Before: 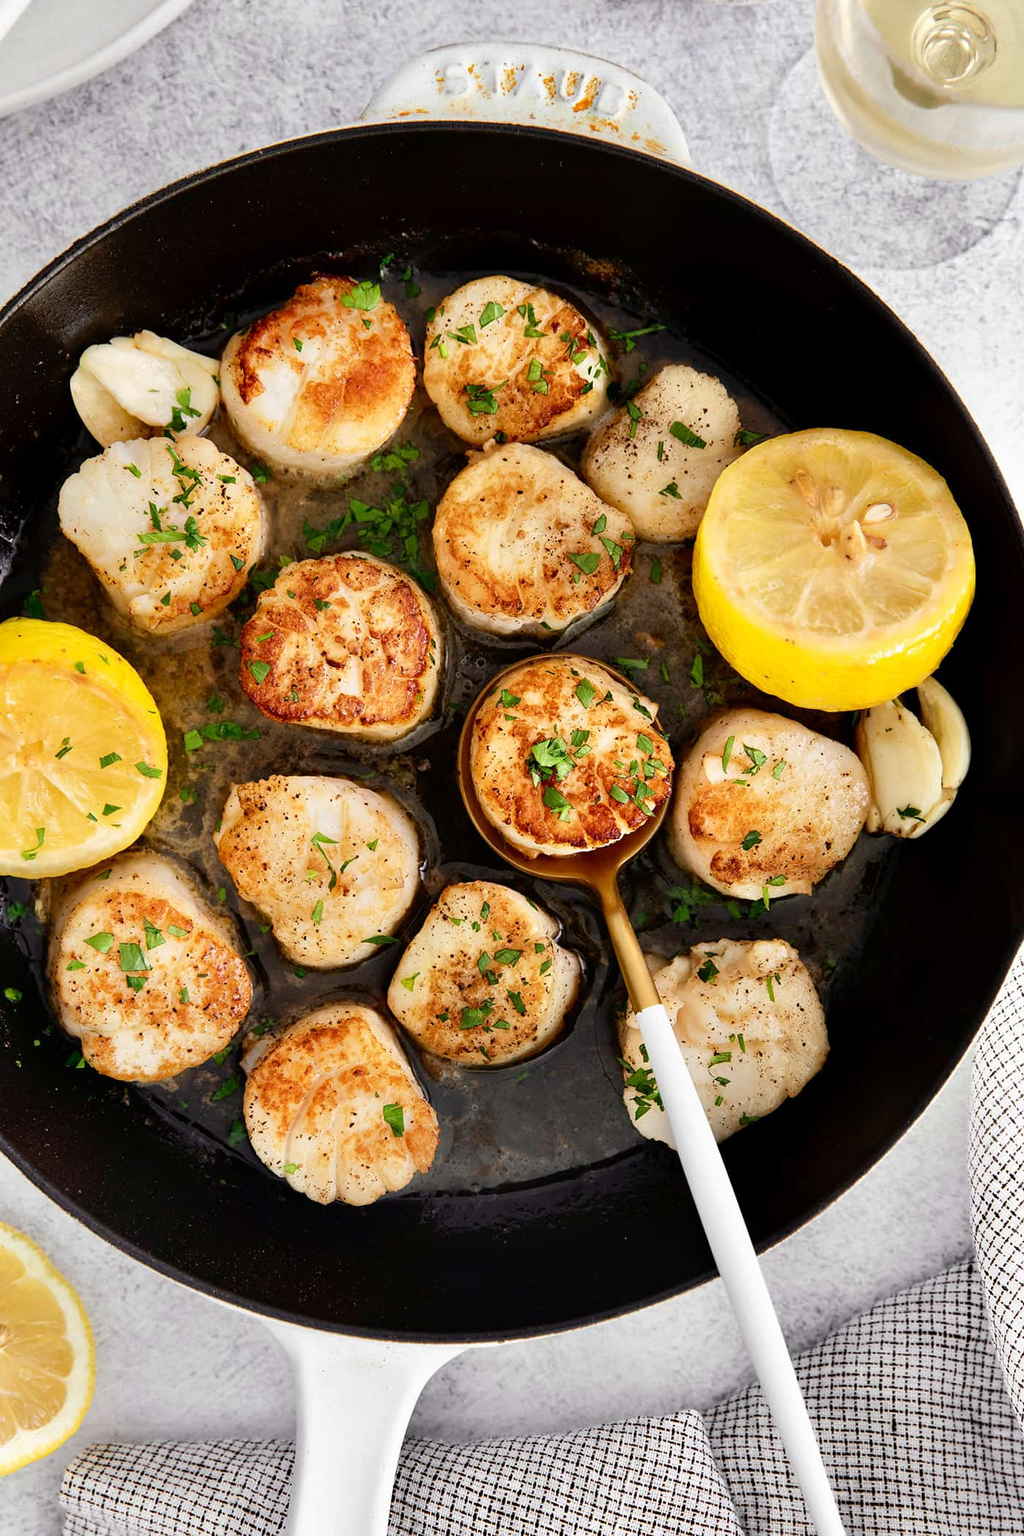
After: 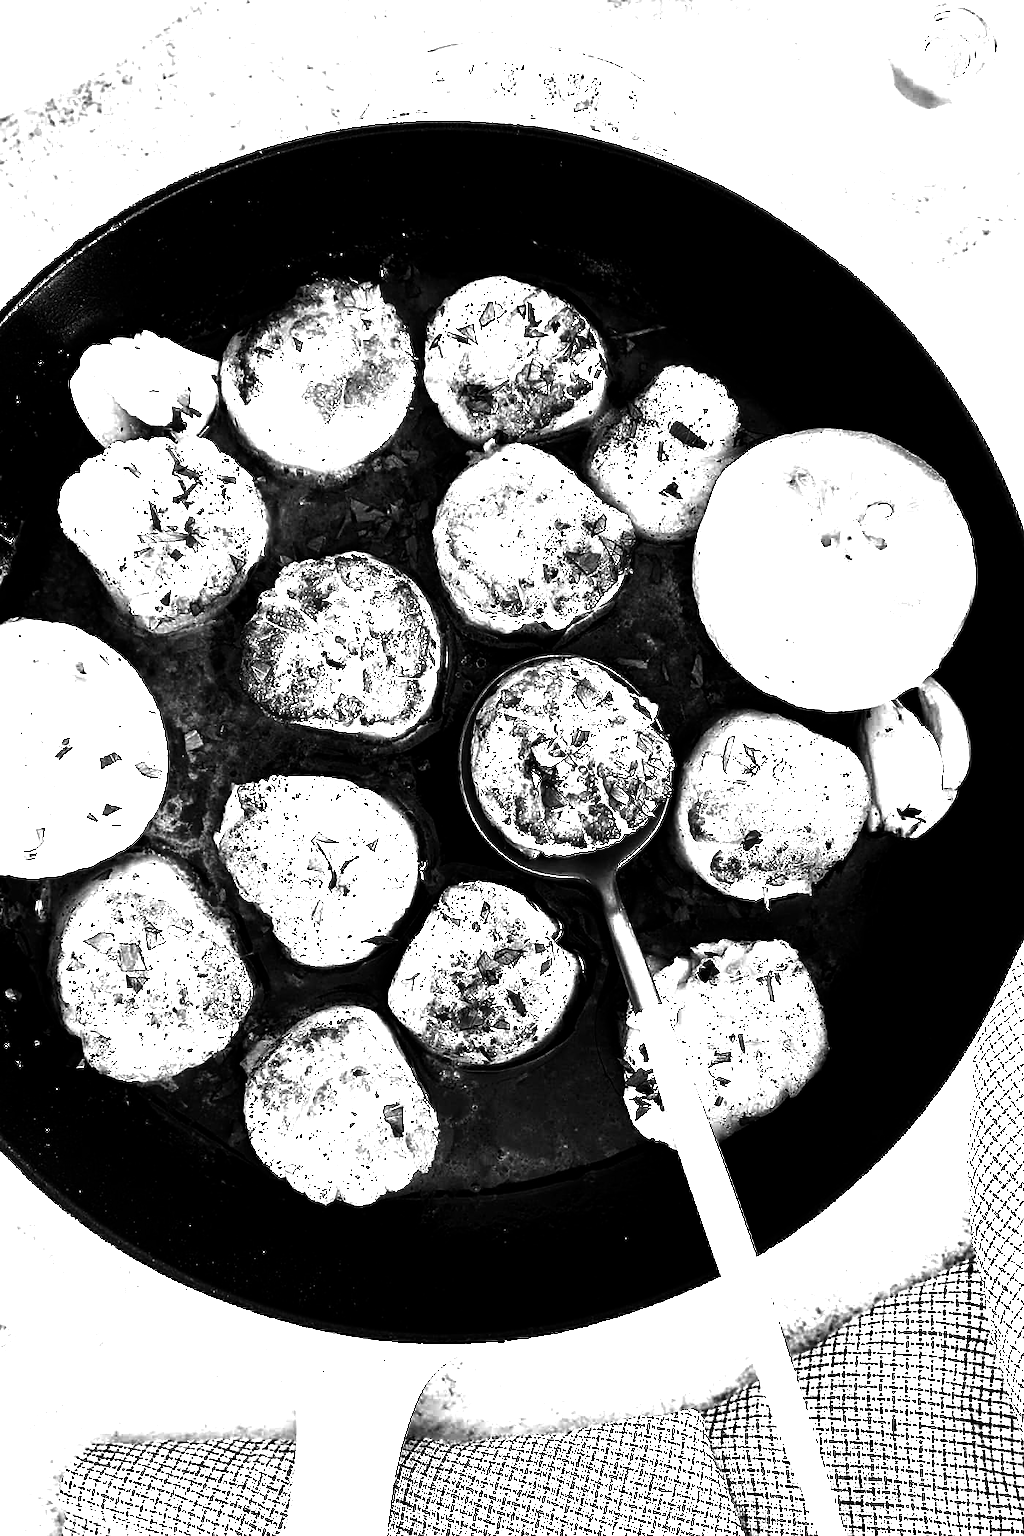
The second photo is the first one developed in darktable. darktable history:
sharpen: on, module defaults
monochrome: size 3.1
contrast brightness saturation: brightness -1, saturation 1
exposure: black level correction 0, exposure 1.5 EV, compensate exposure bias true, compensate highlight preservation false
